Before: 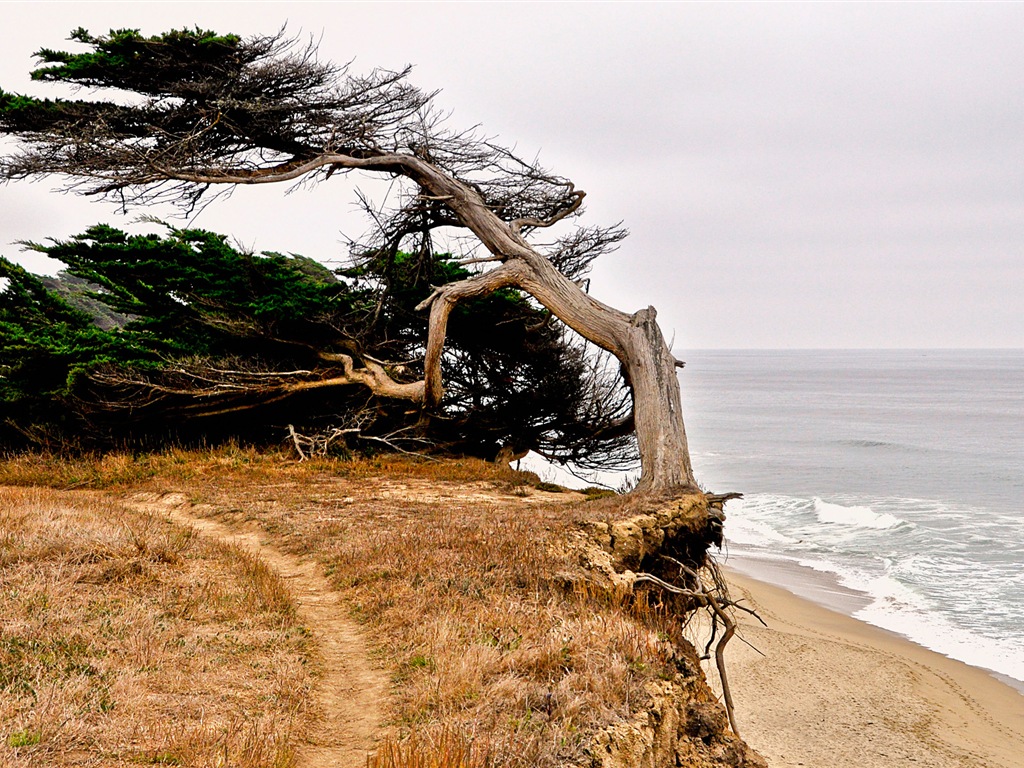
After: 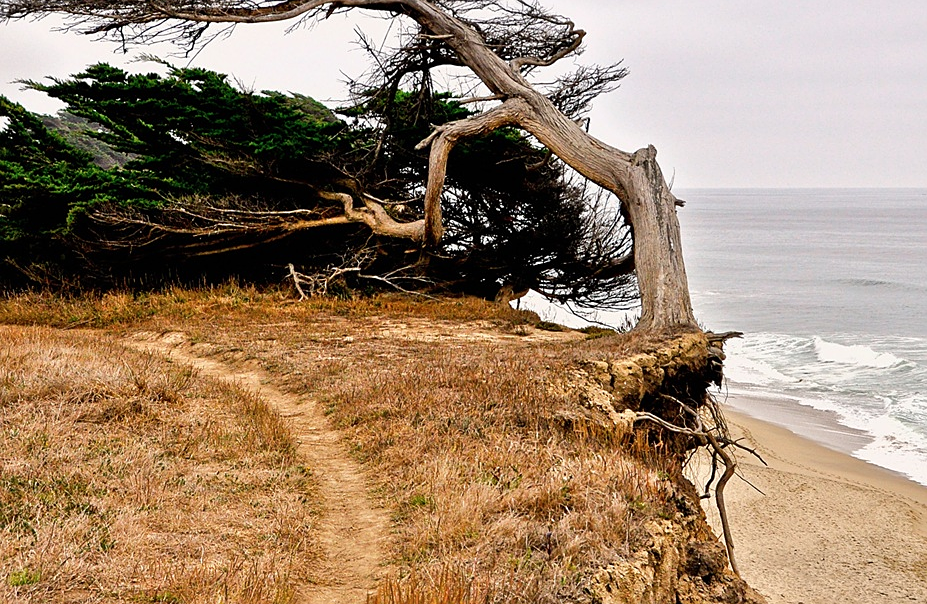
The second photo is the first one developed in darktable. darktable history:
crop: top 20.969%, right 9.437%, bottom 0.344%
sharpen: radius 1.247, amount 0.297, threshold 0.047
contrast brightness saturation: saturation -0.046
